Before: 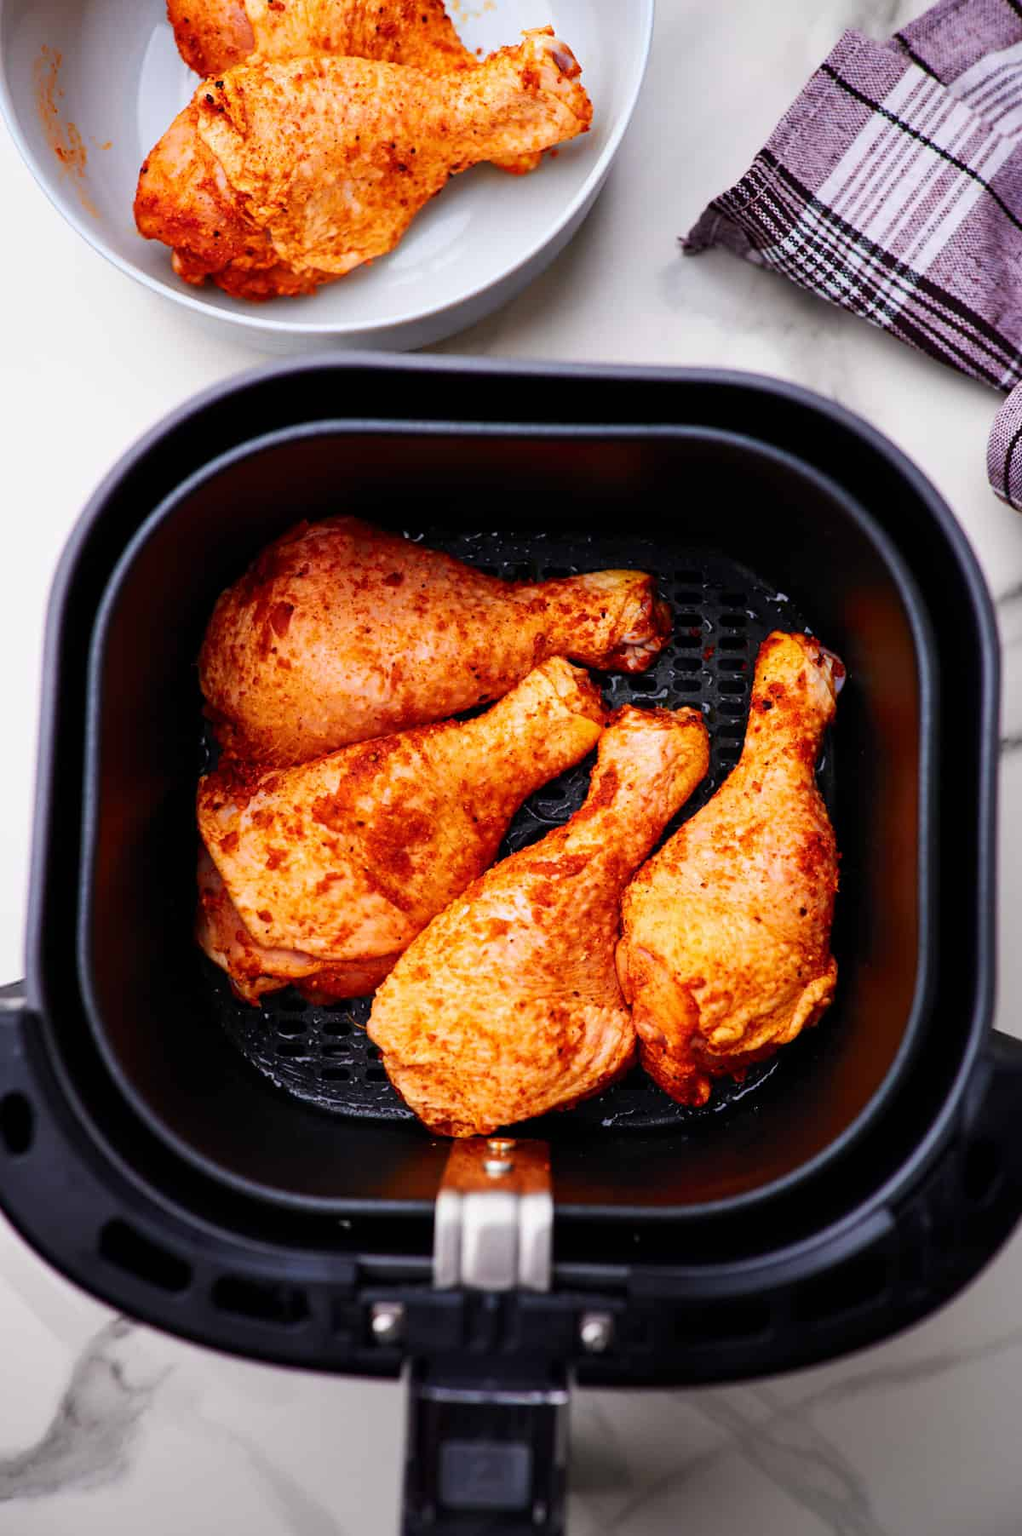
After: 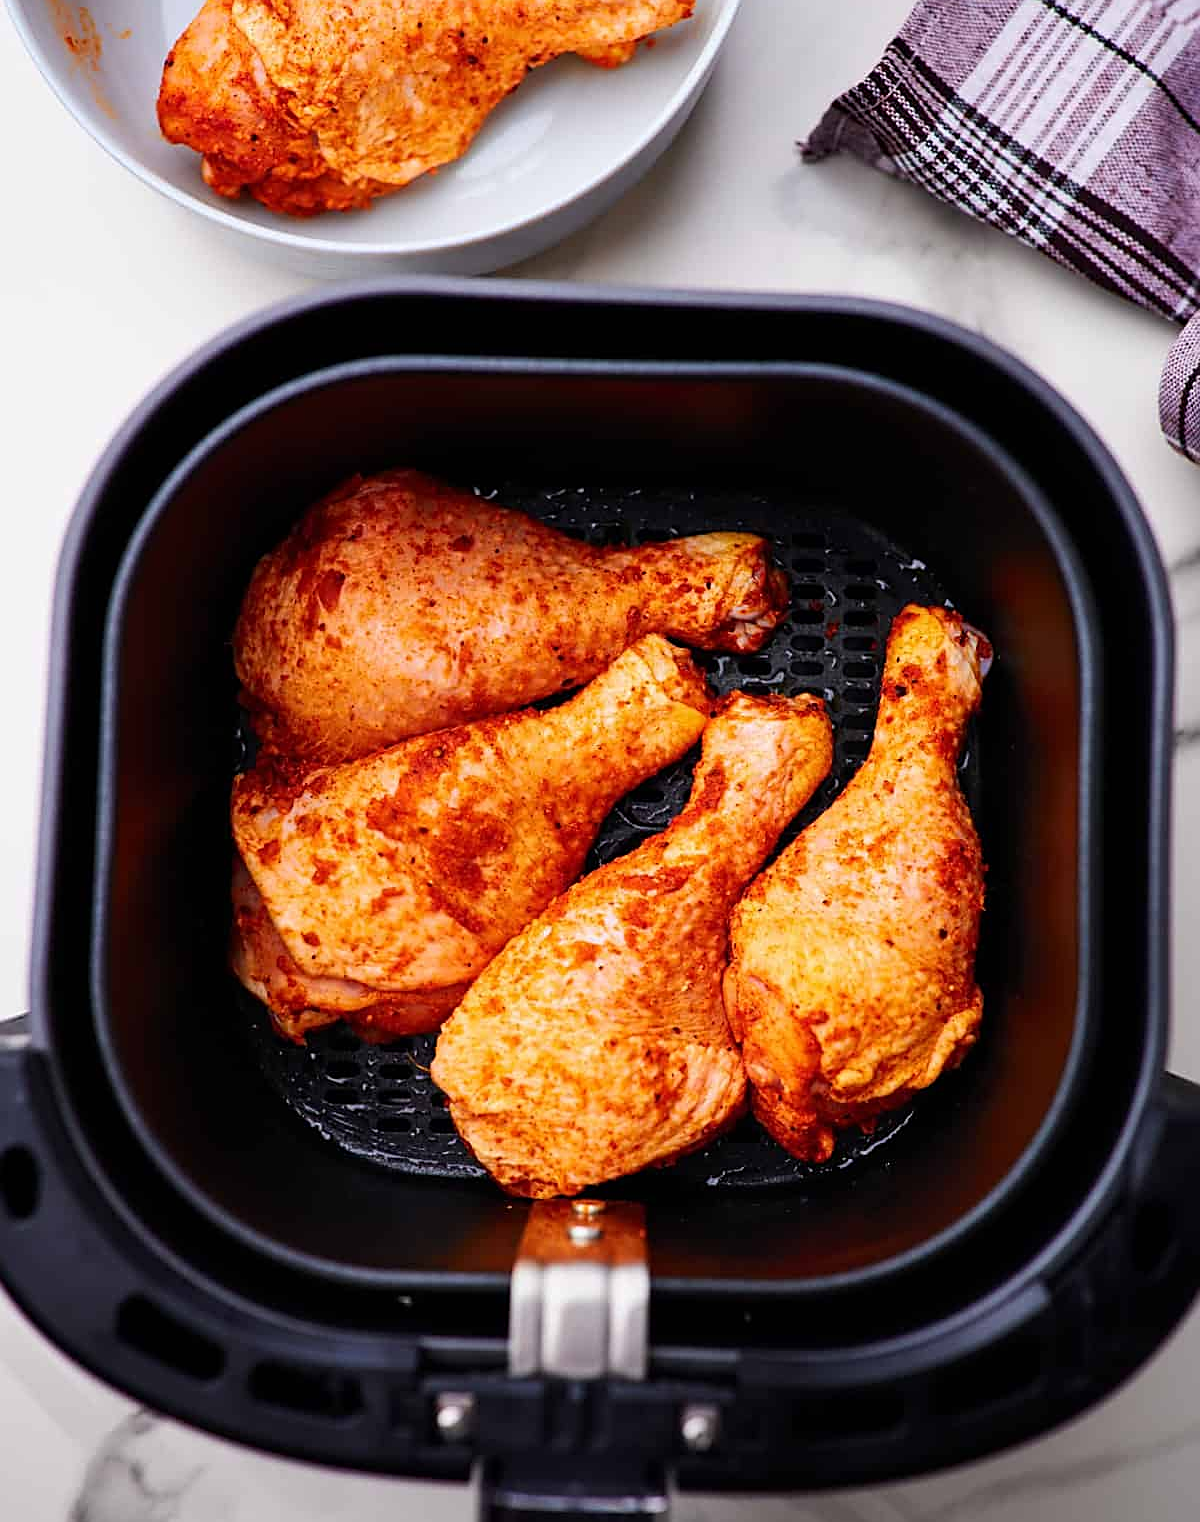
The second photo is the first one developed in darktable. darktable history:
crop: top 7.609%, bottom 8.015%
sharpen: on, module defaults
